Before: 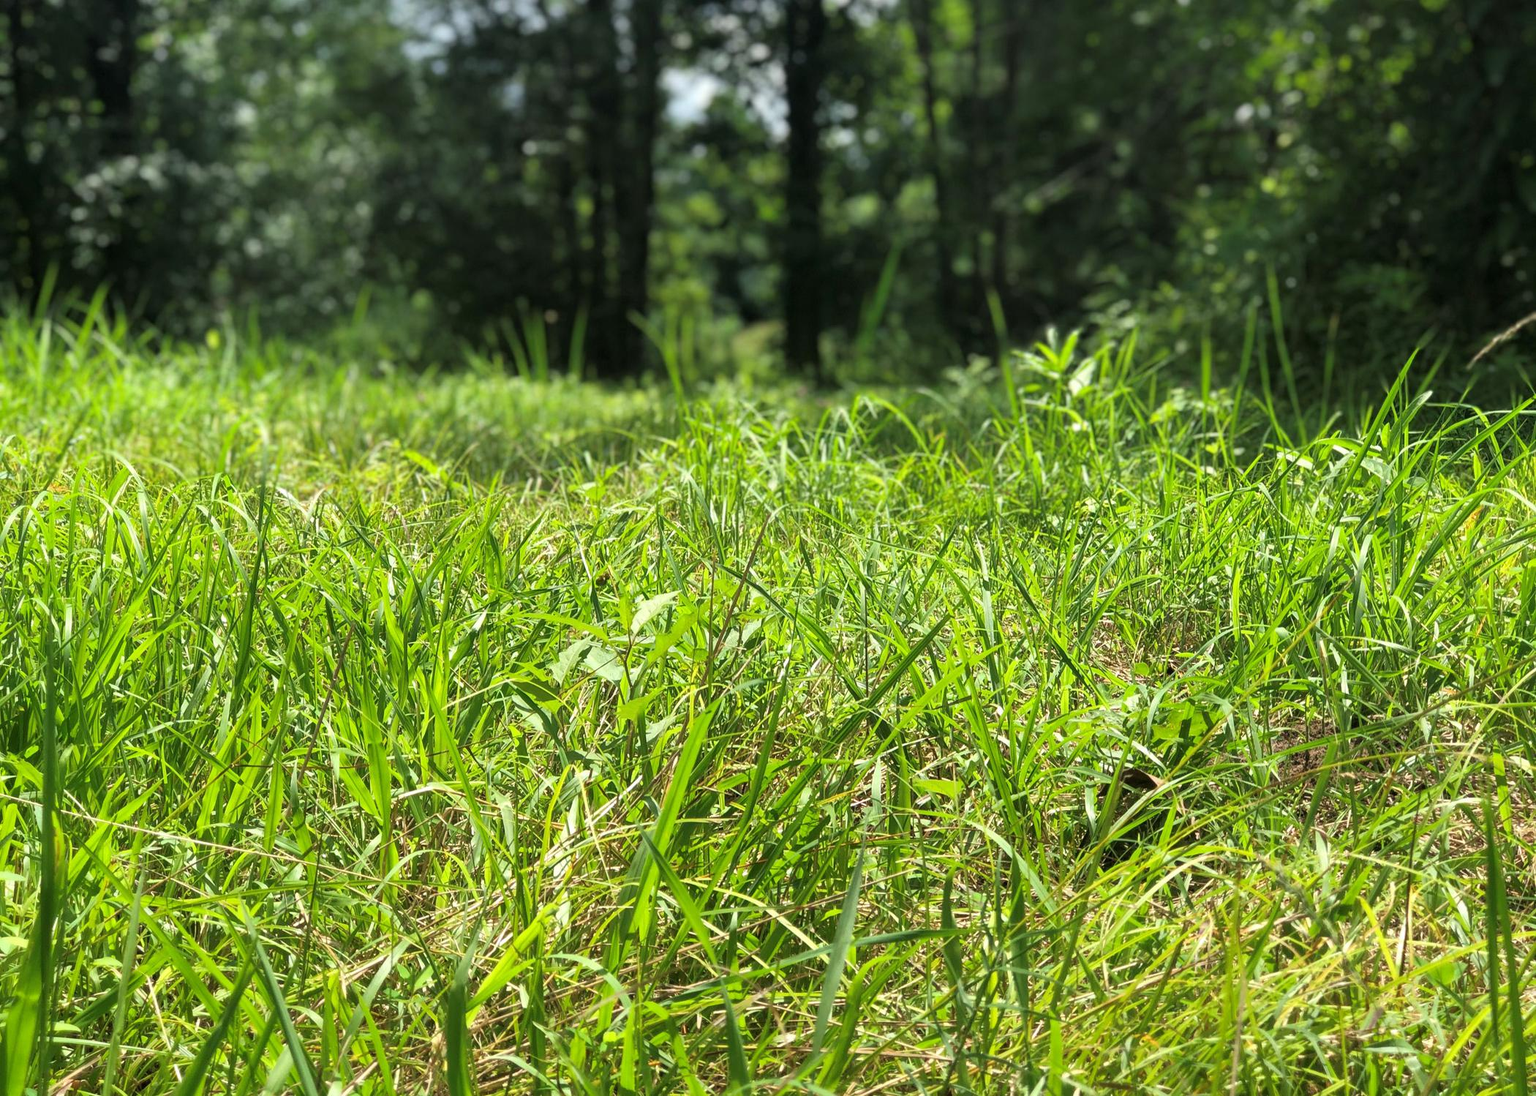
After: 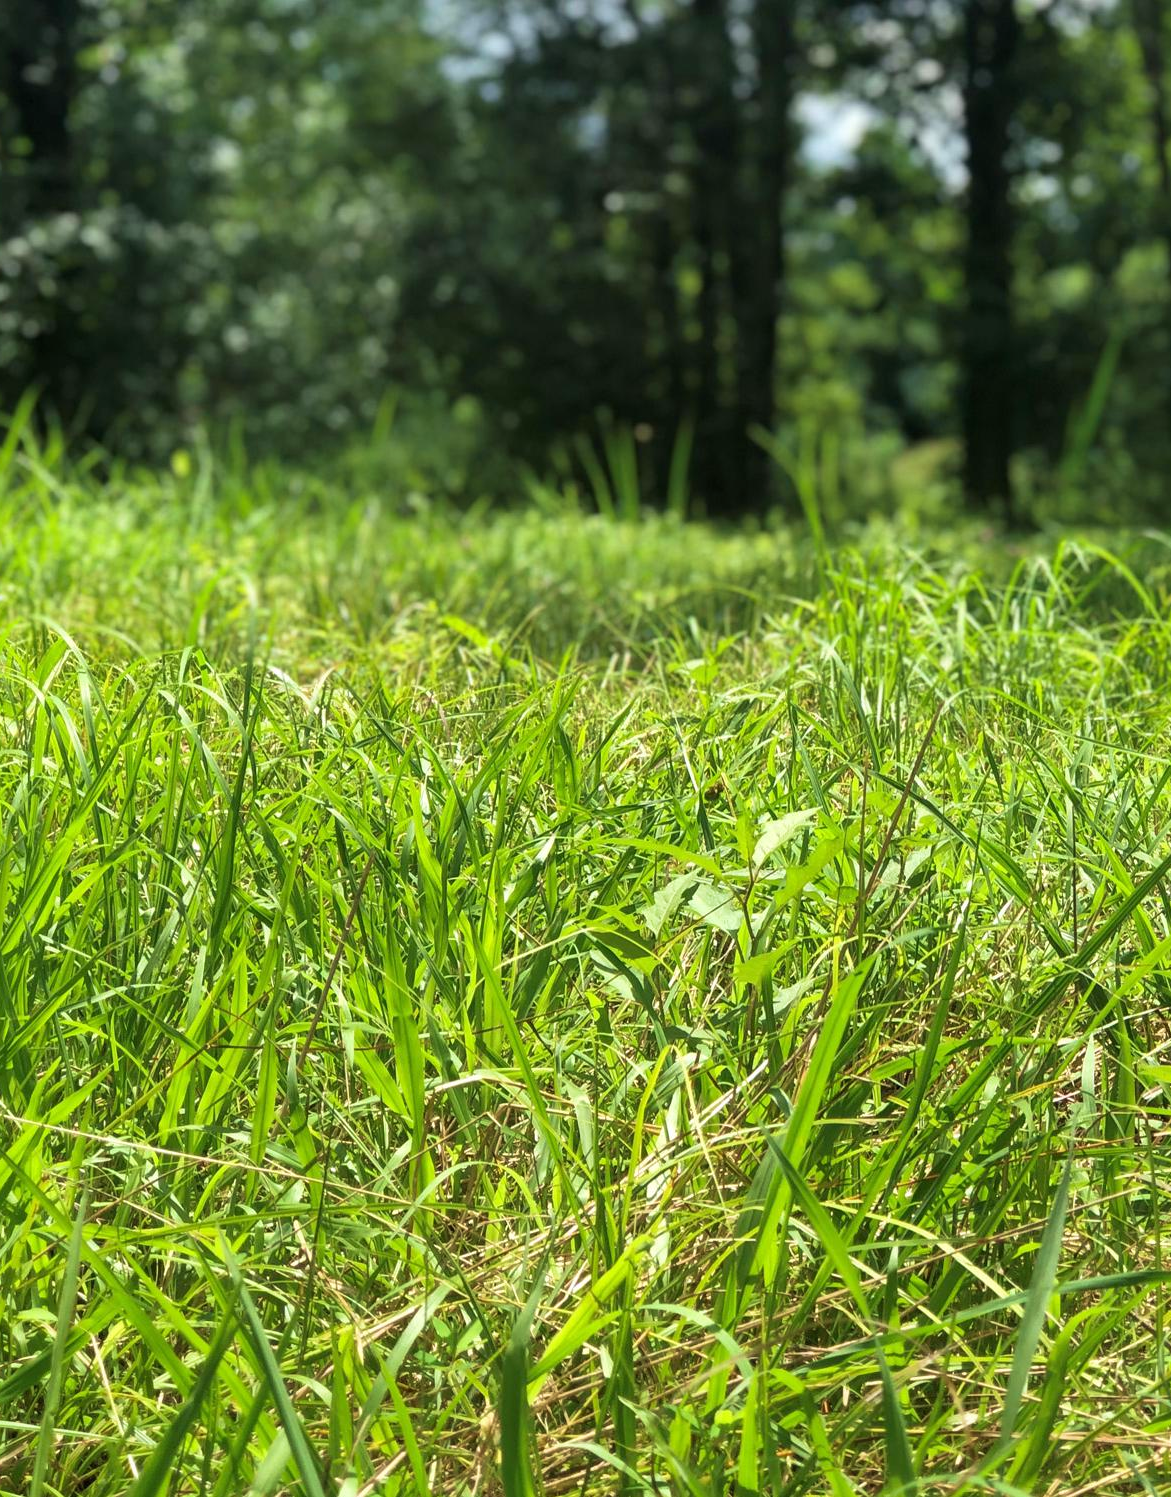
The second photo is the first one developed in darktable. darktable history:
crop: left 5.246%, right 38.98%
tone equalizer: mask exposure compensation -0.486 EV
velvia: on, module defaults
